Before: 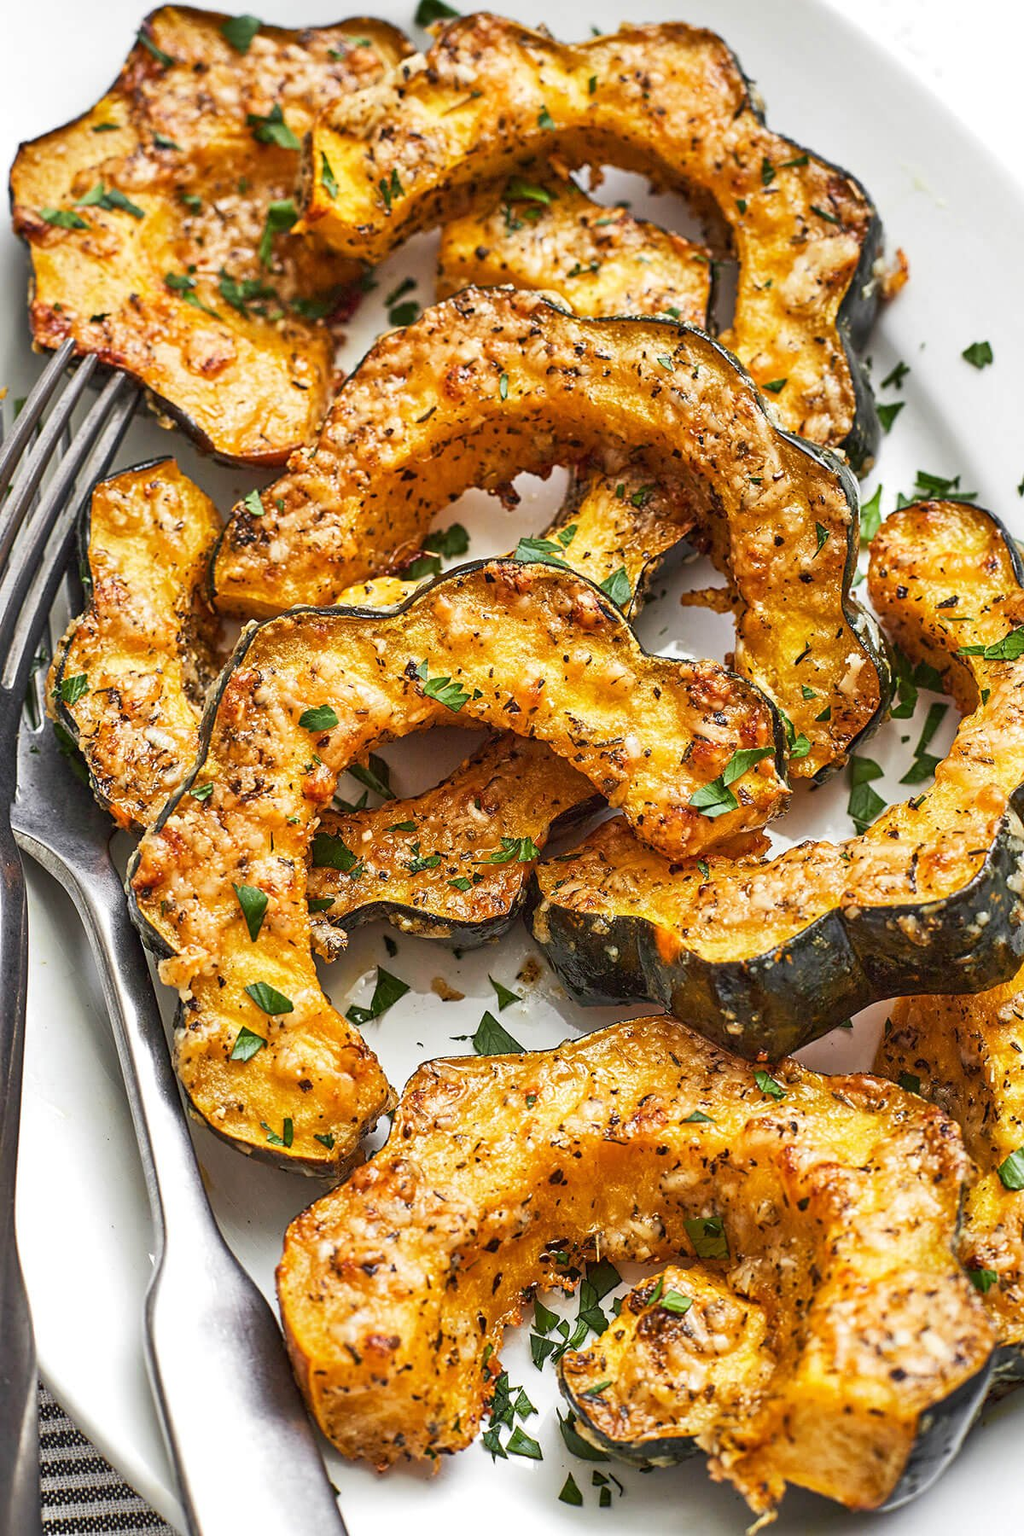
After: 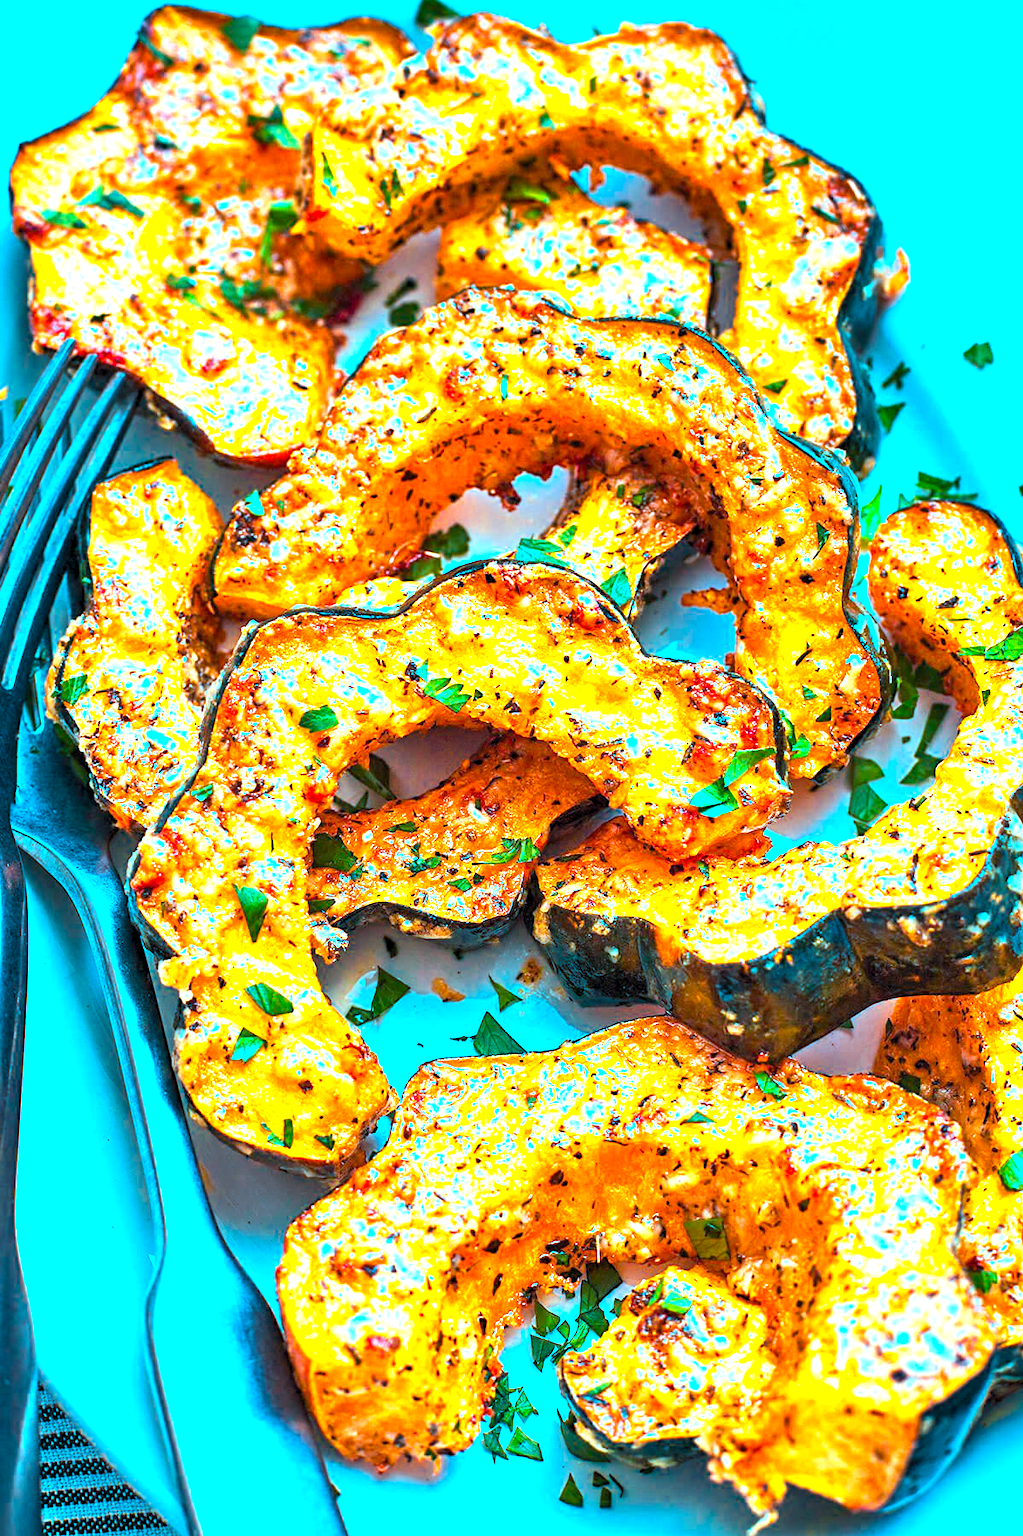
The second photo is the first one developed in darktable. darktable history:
crop and rotate: left 0.072%, bottom 0.012%
levels: levels [0.062, 0.494, 0.925]
color balance rgb: perceptual saturation grading › global saturation 9.538%
color calibration: output R [1.422, -0.35, -0.252, 0], output G [-0.238, 1.259, -0.084, 0], output B [-0.081, -0.196, 1.58, 0], output brightness [0.49, 0.671, -0.57, 0], illuminant custom, x 0.389, y 0.387, temperature 3819.62 K
